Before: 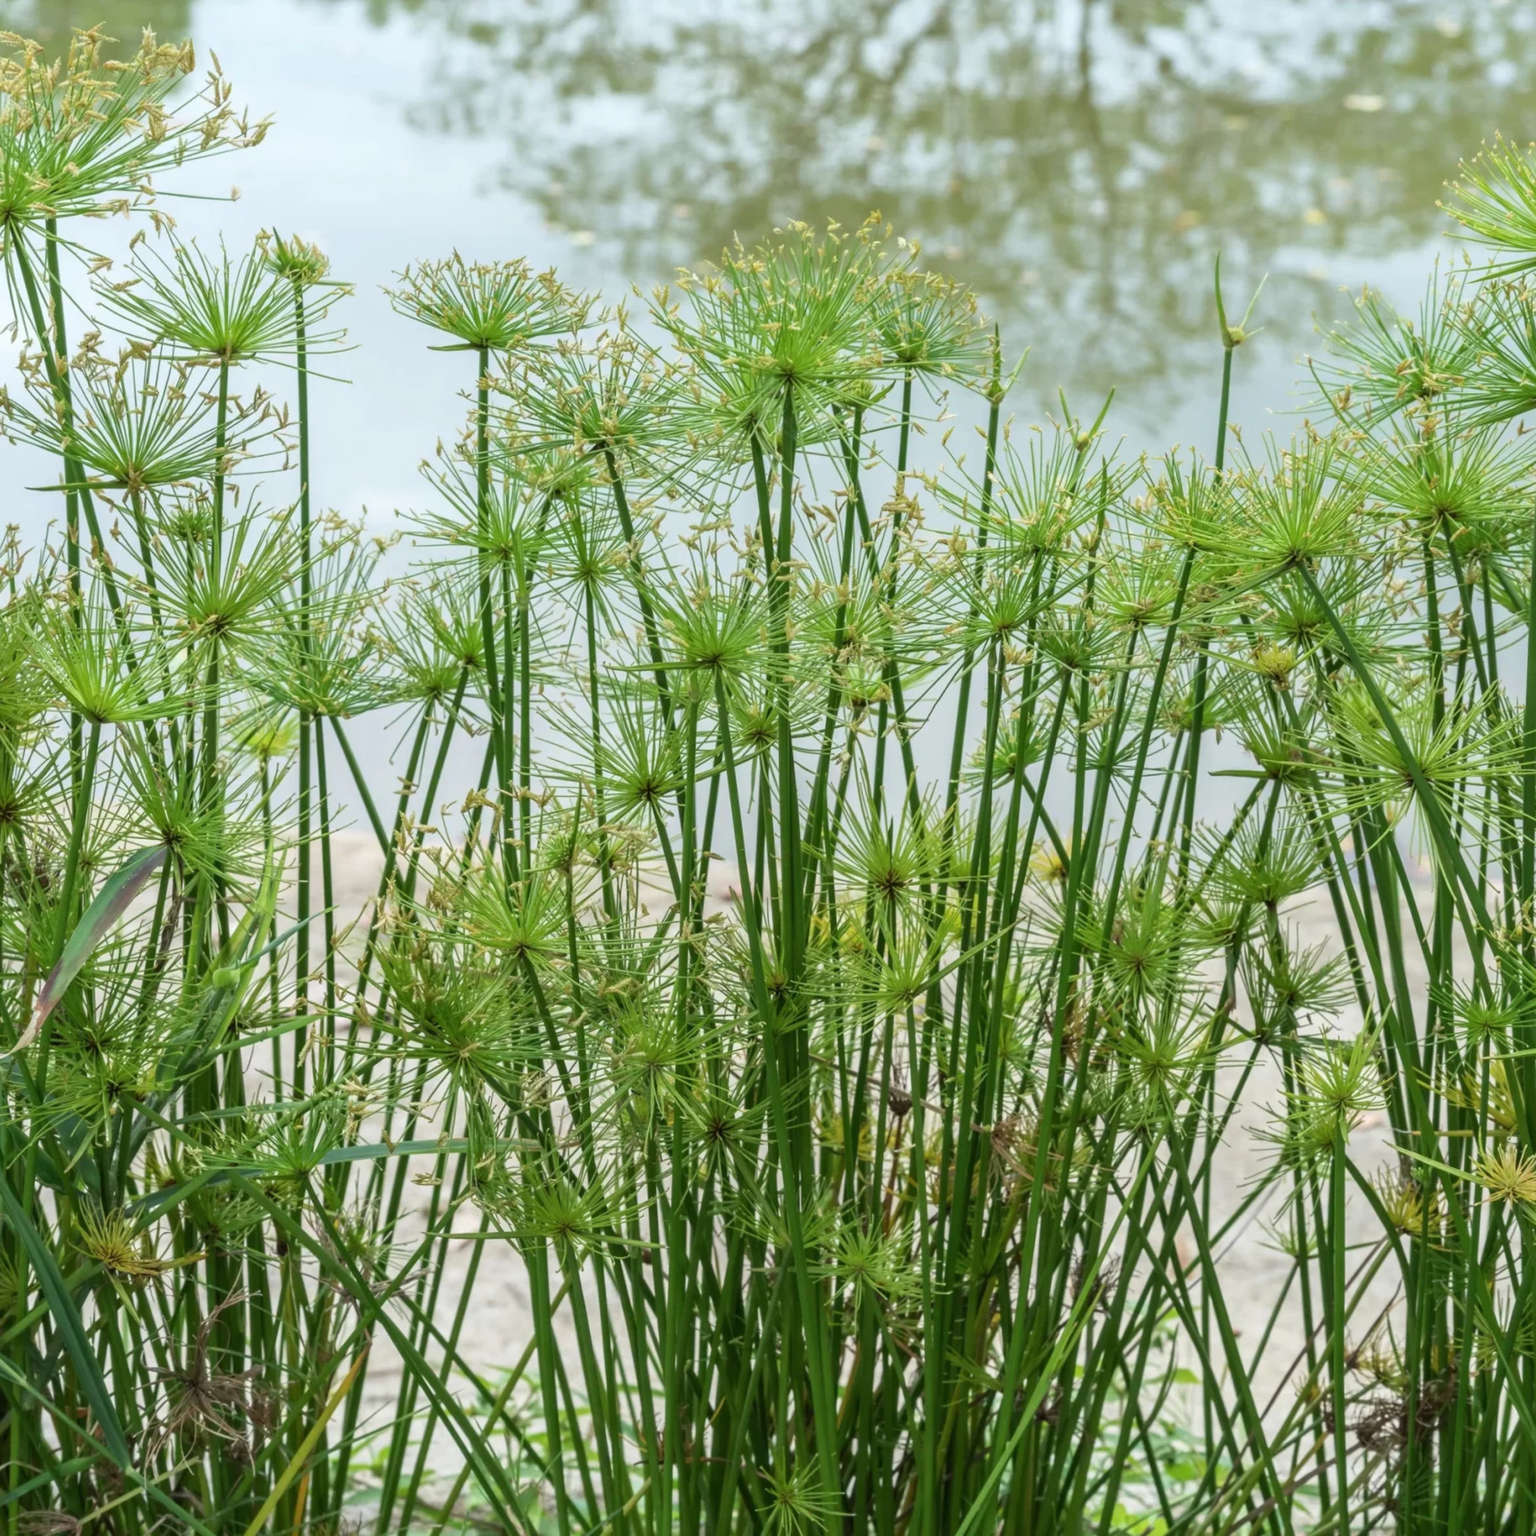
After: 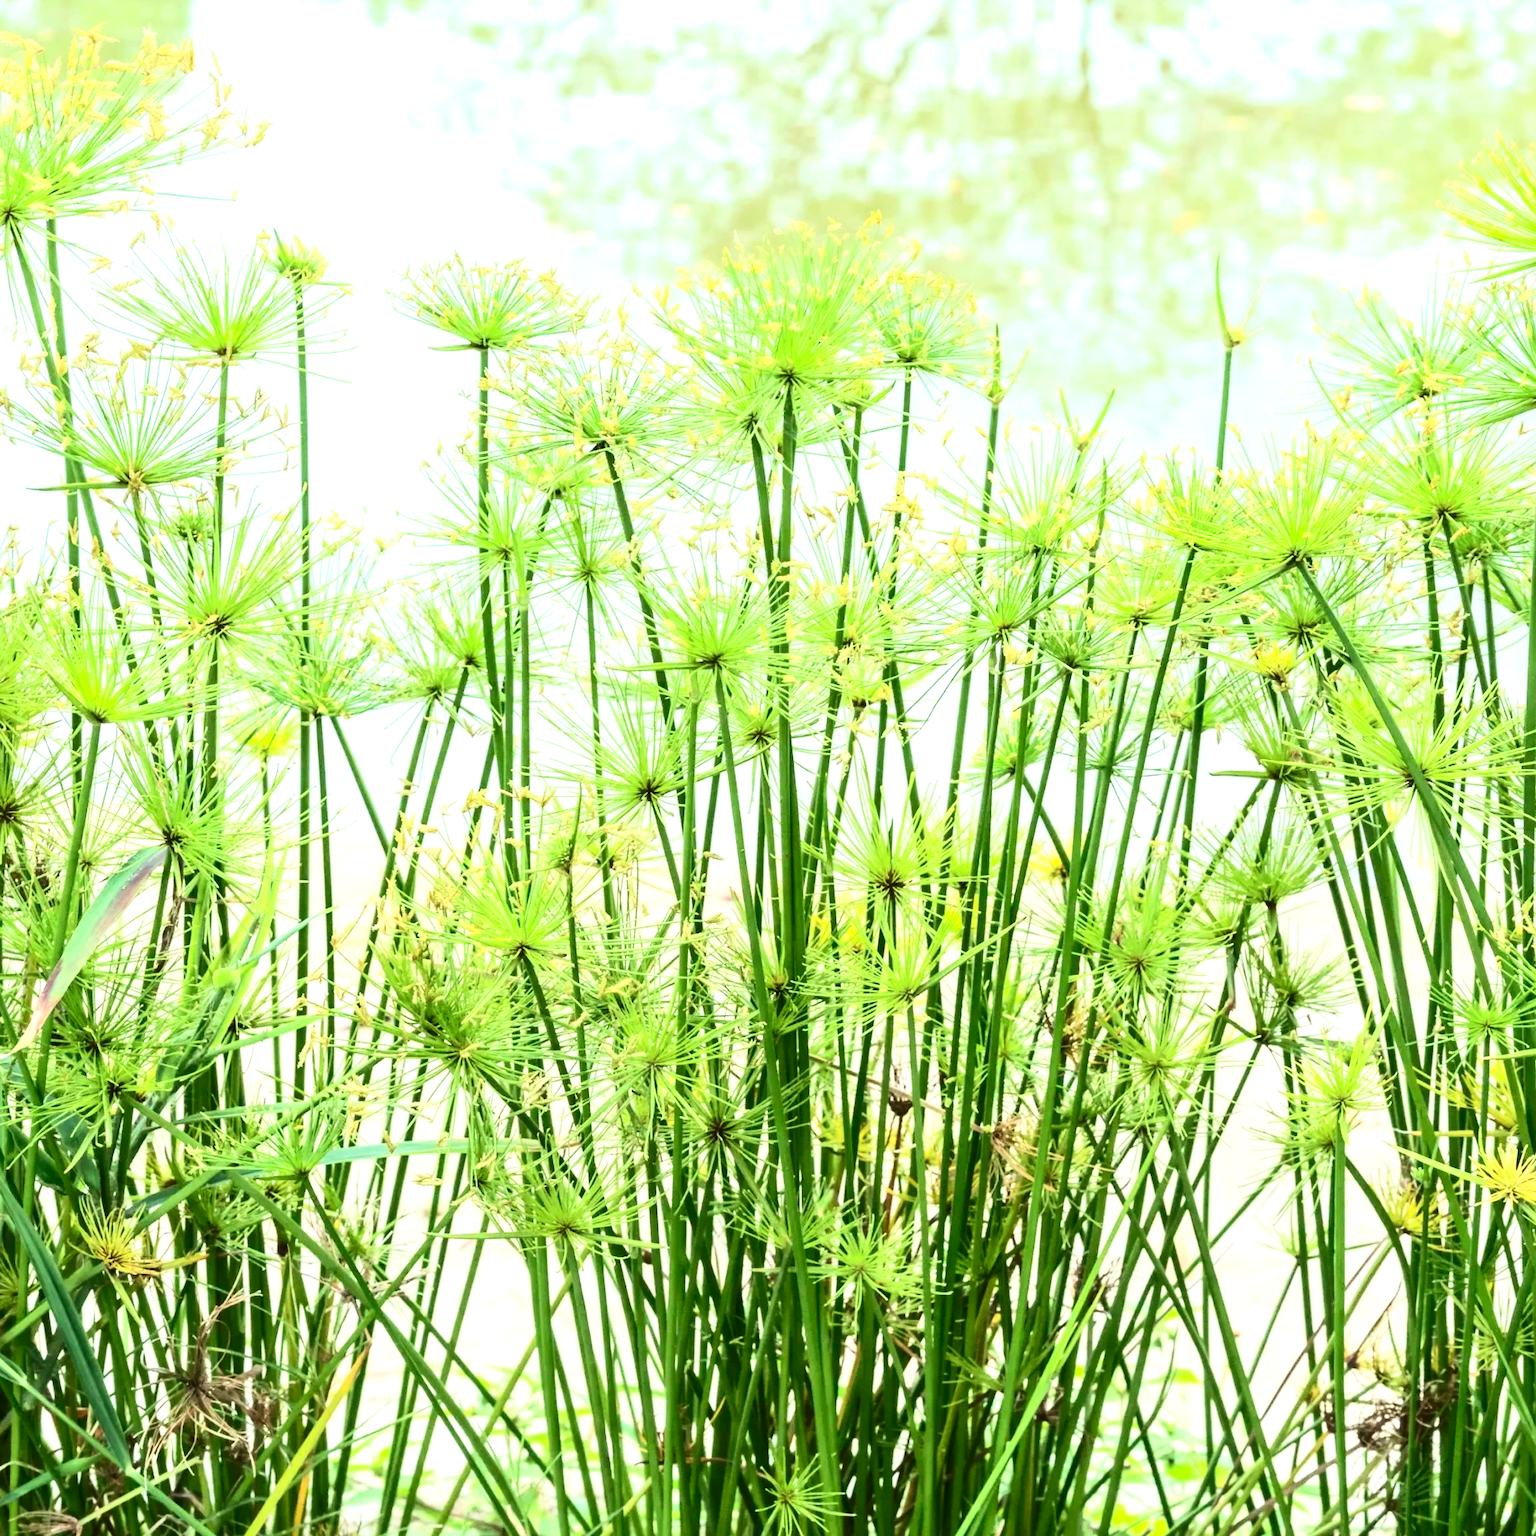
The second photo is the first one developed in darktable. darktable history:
exposure: black level correction 0, exposure 1.101 EV, compensate highlight preservation false
contrast brightness saturation: contrast 0.408, brightness 0.108, saturation 0.212
sharpen: radius 1.478, amount 0.407, threshold 1.692
velvia: on, module defaults
